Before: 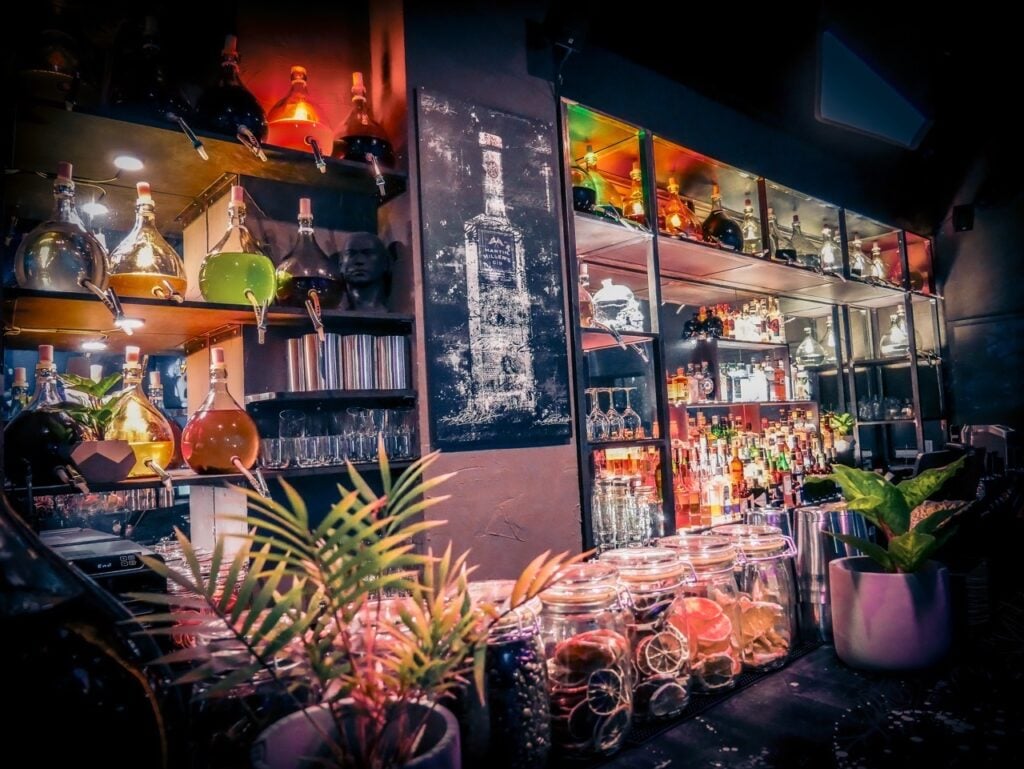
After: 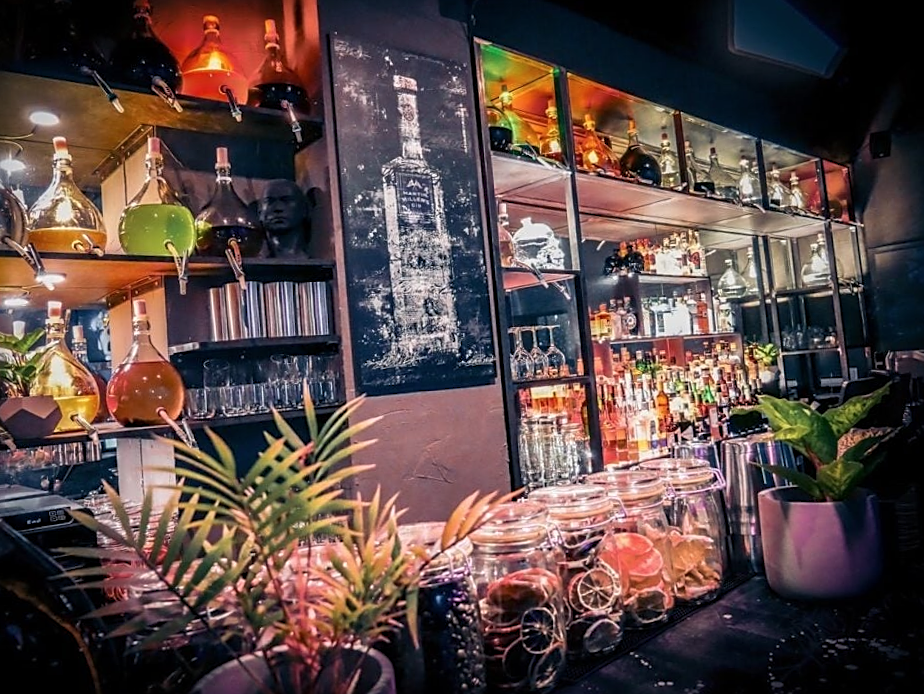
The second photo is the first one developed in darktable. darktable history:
crop and rotate: angle 1.96°, left 5.673%, top 5.673%
levels: mode automatic
contrast brightness saturation: saturation -0.05
sharpen: on, module defaults
